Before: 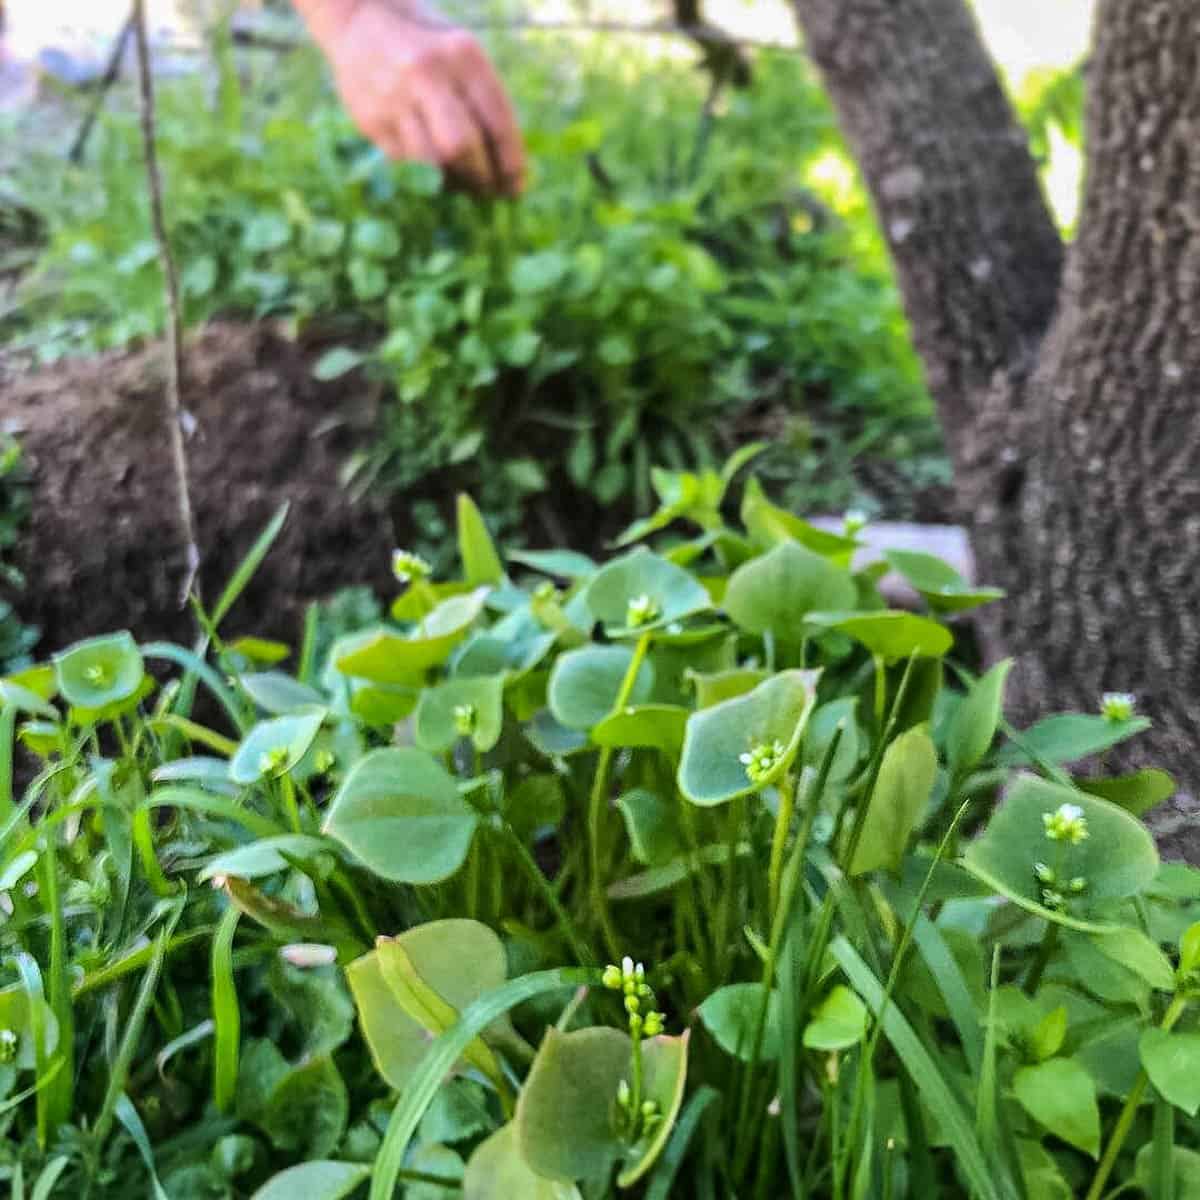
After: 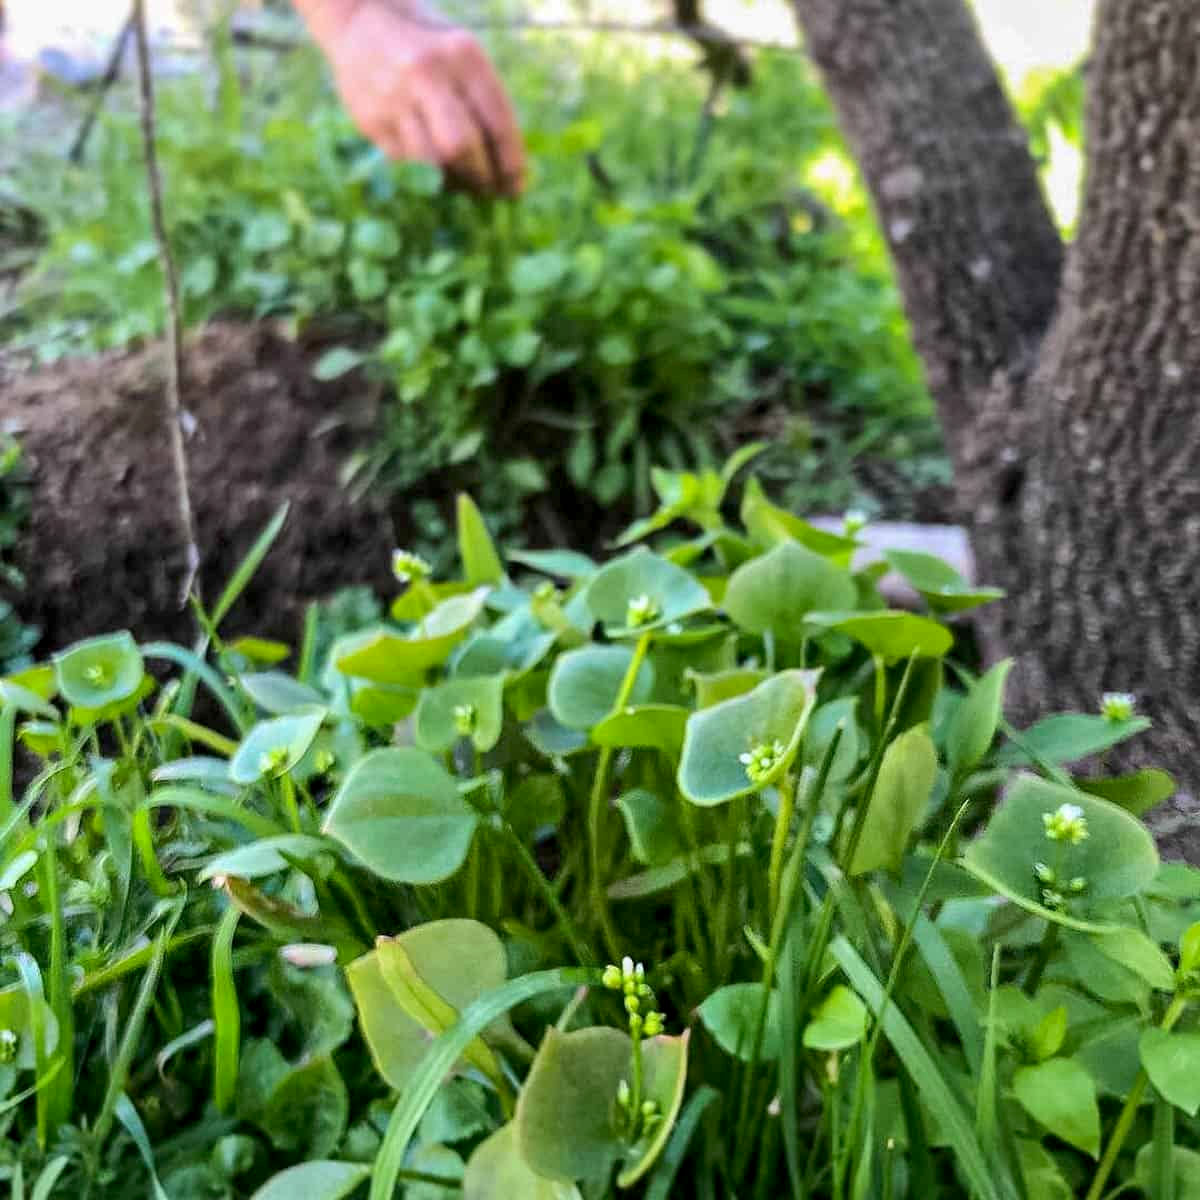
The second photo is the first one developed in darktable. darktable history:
exposure: black level correction 0.004, exposure 0.017 EV, compensate exposure bias true, compensate highlight preservation false
